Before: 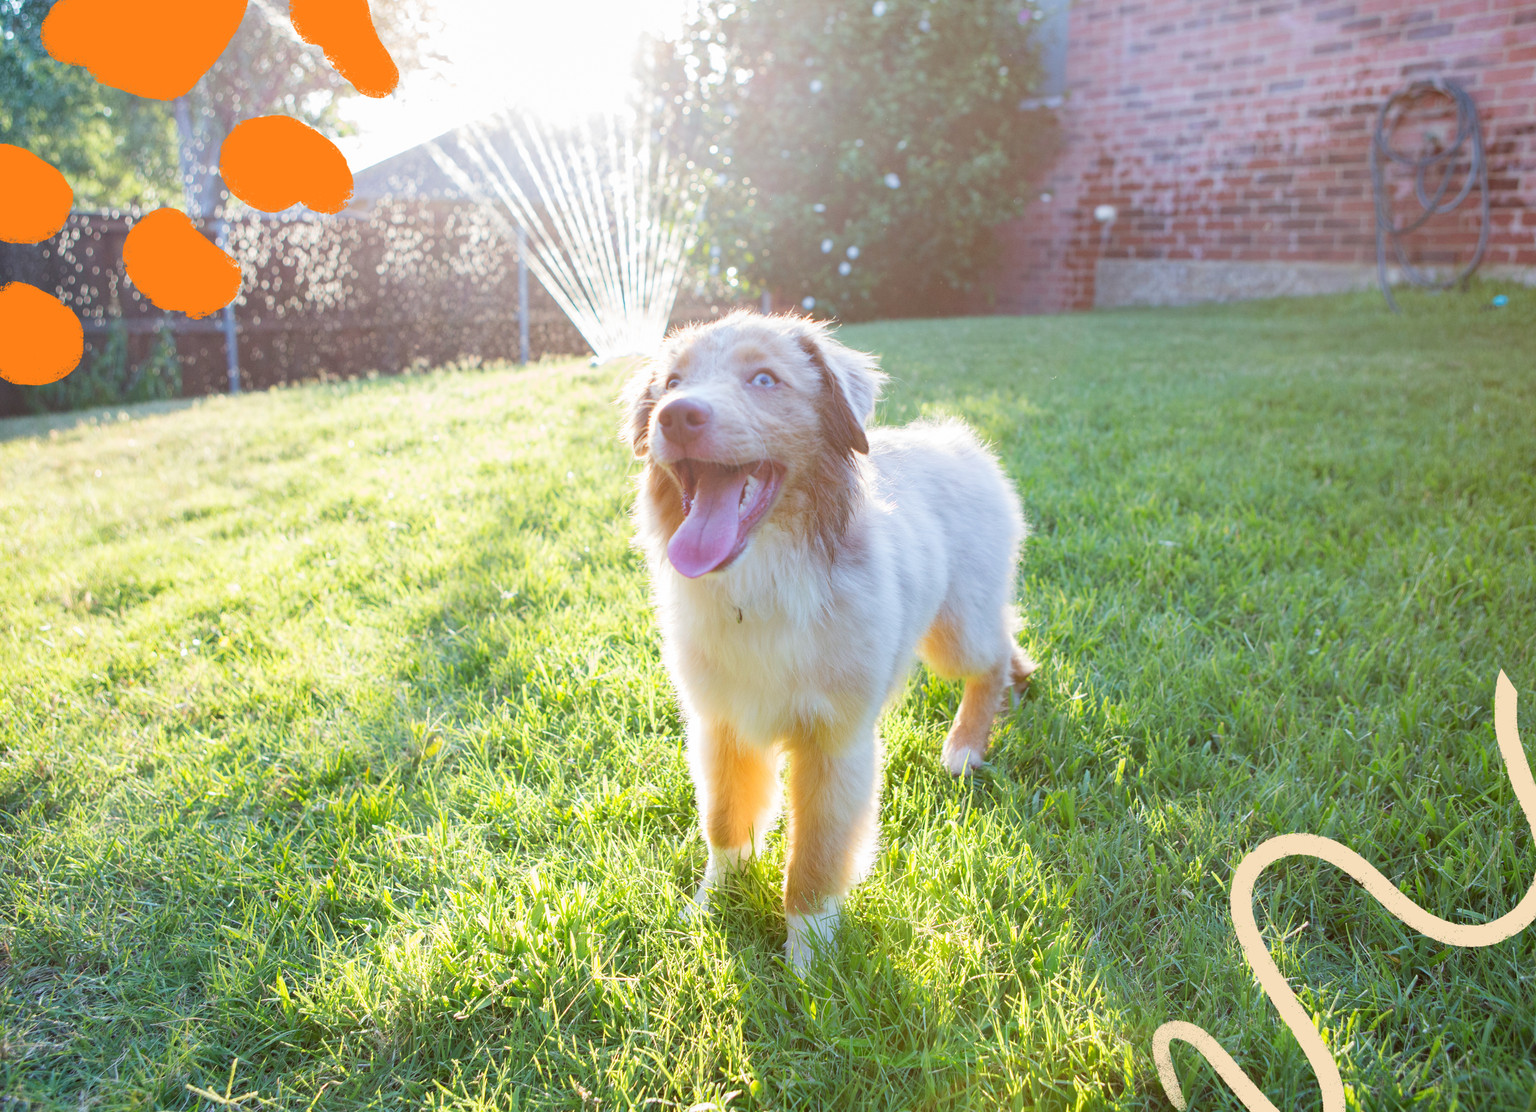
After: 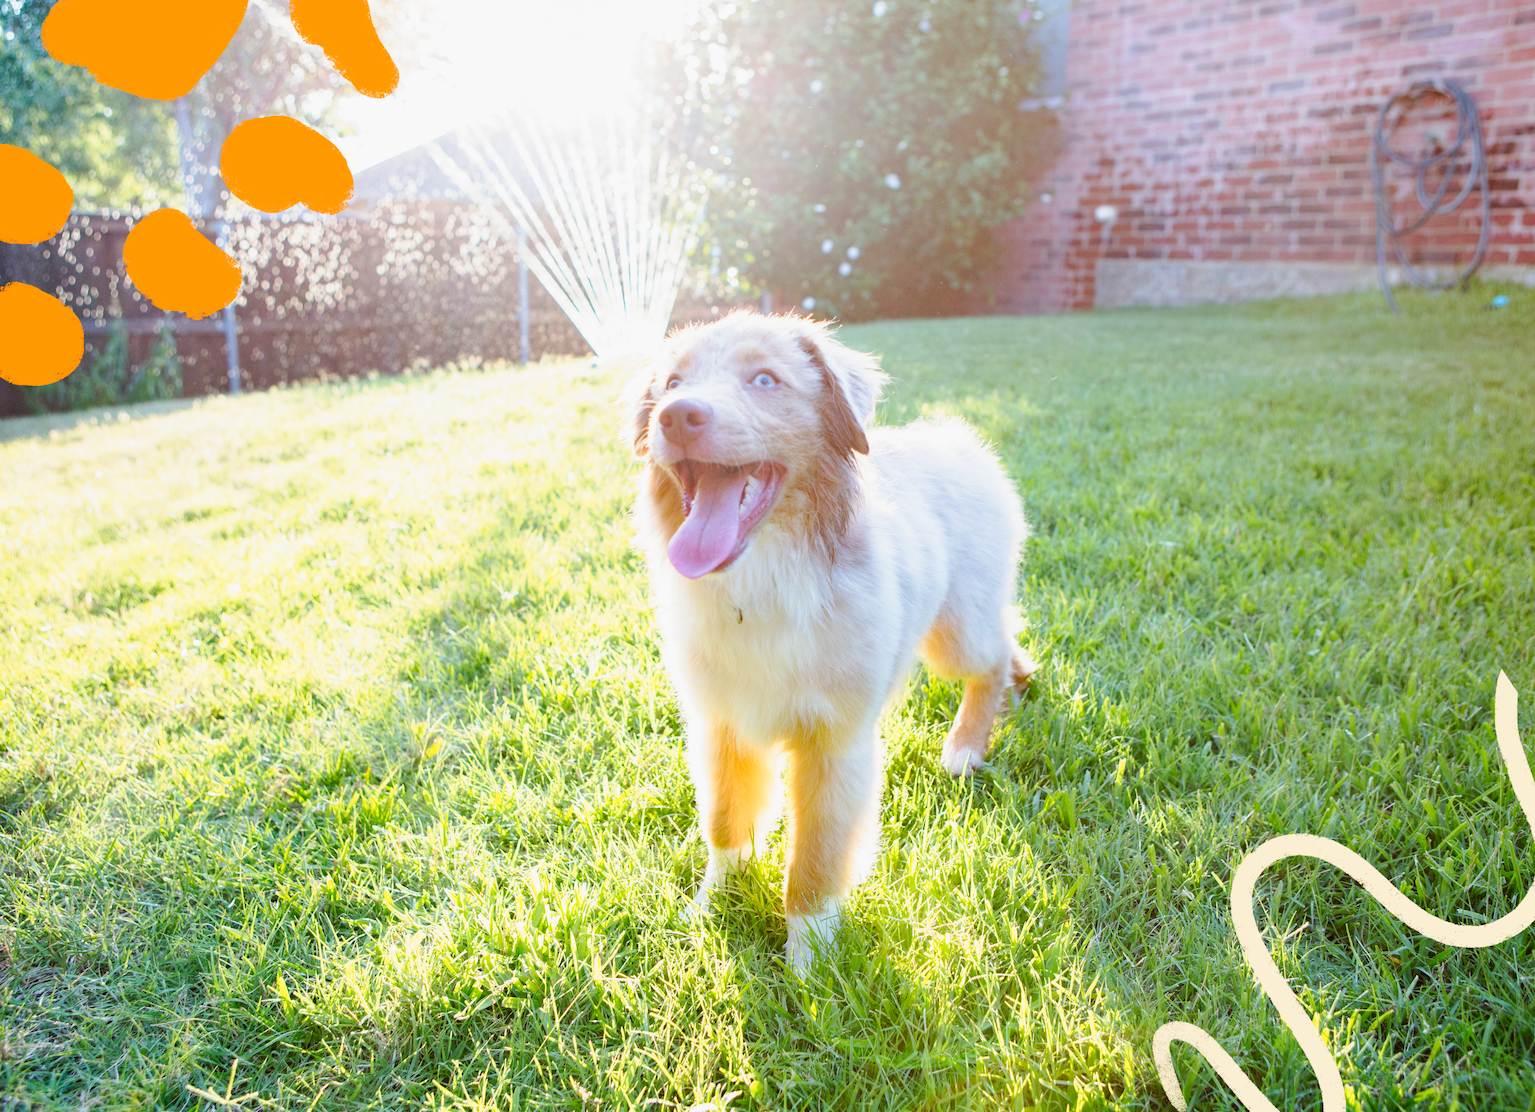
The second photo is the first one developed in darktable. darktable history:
tone curve: curves: ch0 [(0, 0) (0.136, 0.071) (0.346, 0.366) (0.489, 0.573) (0.66, 0.748) (0.858, 0.926) (1, 0.977)]; ch1 [(0, 0) (0.353, 0.344) (0.45, 0.46) (0.498, 0.498) (0.521, 0.512) (0.563, 0.559) (0.592, 0.605) (0.641, 0.673) (1, 1)]; ch2 [(0, 0) (0.333, 0.346) (0.375, 0.375) (0.424, 0.43) (0.476, 0.492) (0.502, 0.502) (0.524, 0.531) (0.579, 0.61) (0.612, 0.644) (0.641, 0.722) (1, 1)], preserve colors none
